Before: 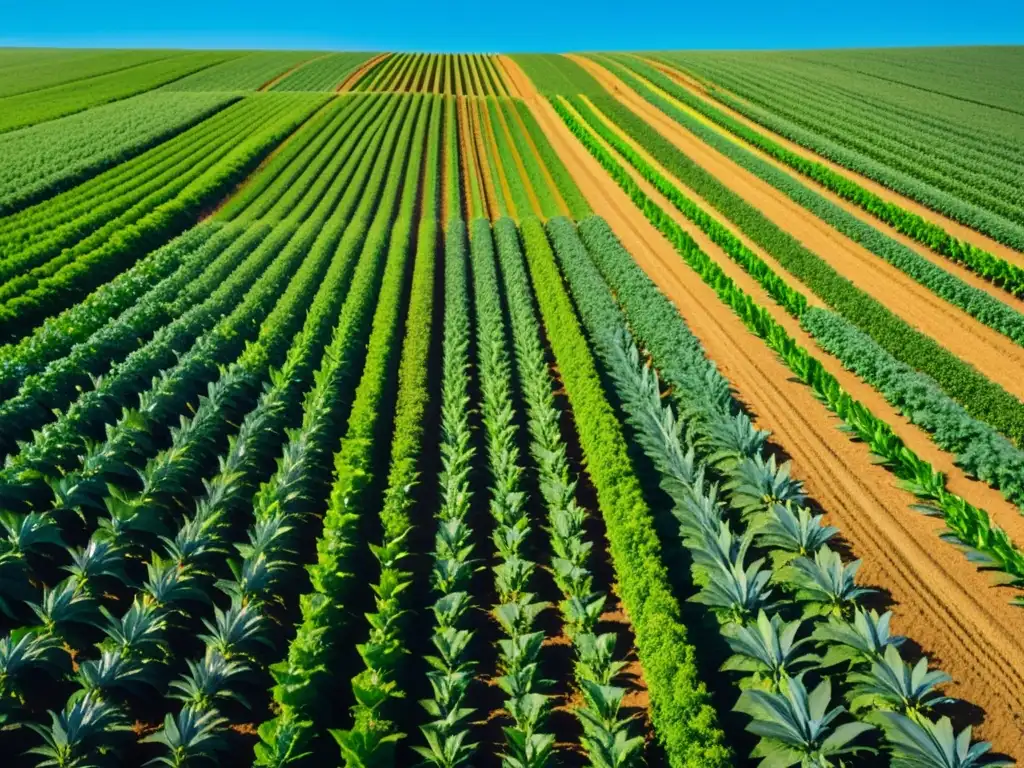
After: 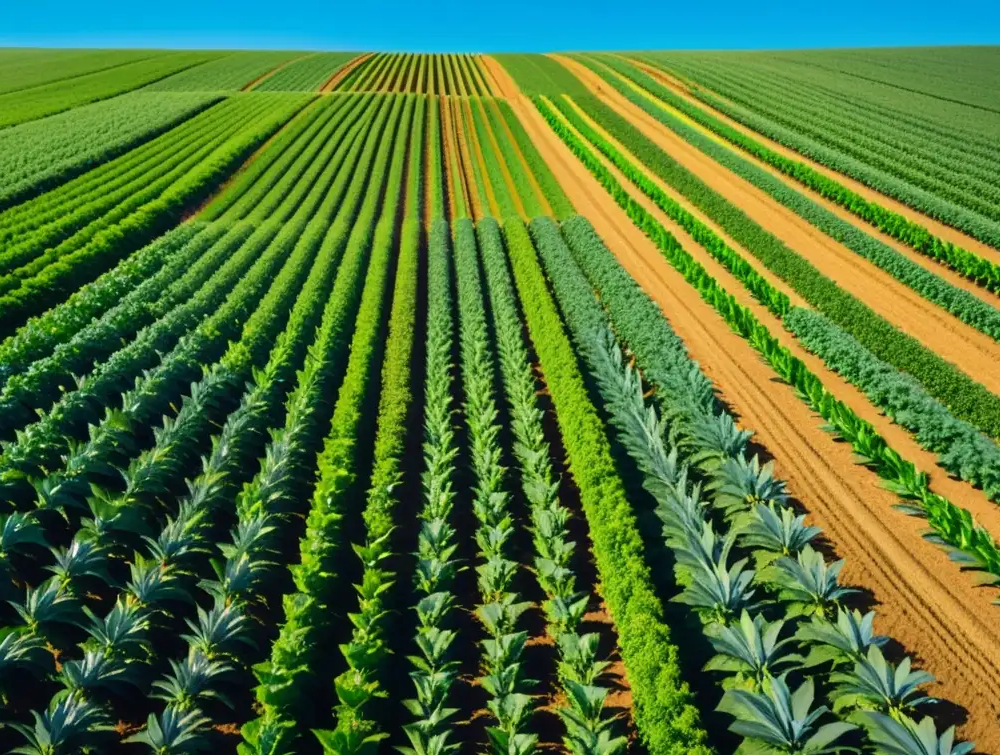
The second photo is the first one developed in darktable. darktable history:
crop and rotate: left 1.7%, right 0.589%, bottom 1.677%
